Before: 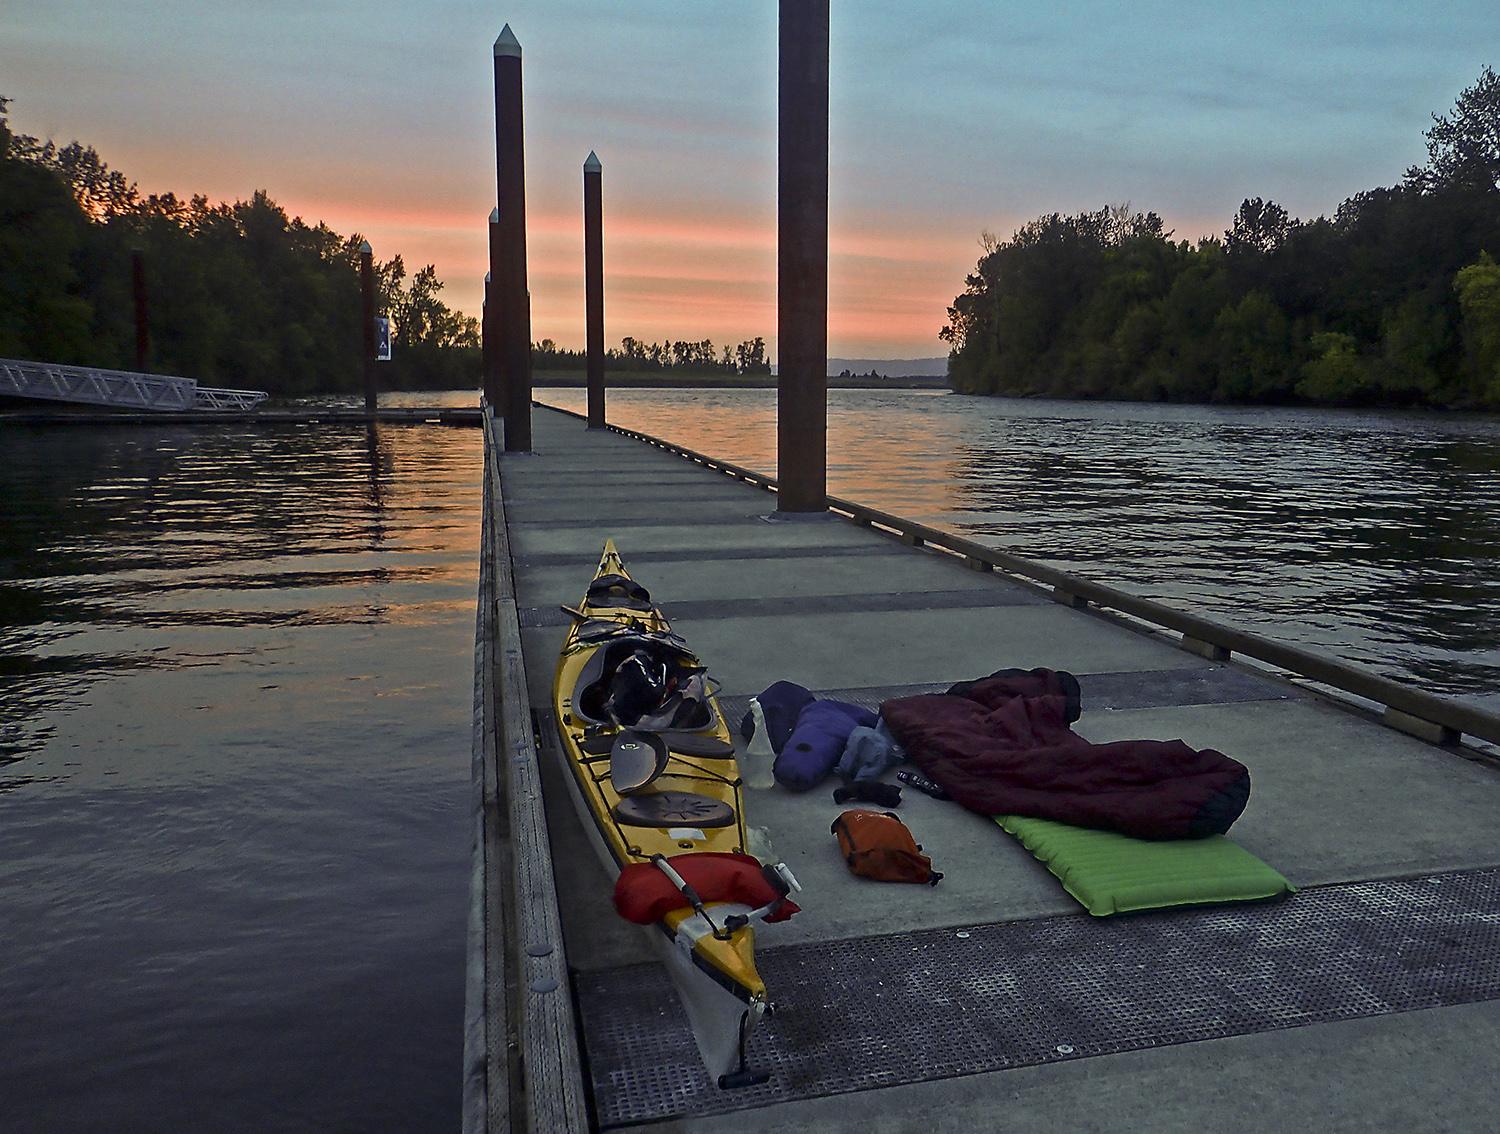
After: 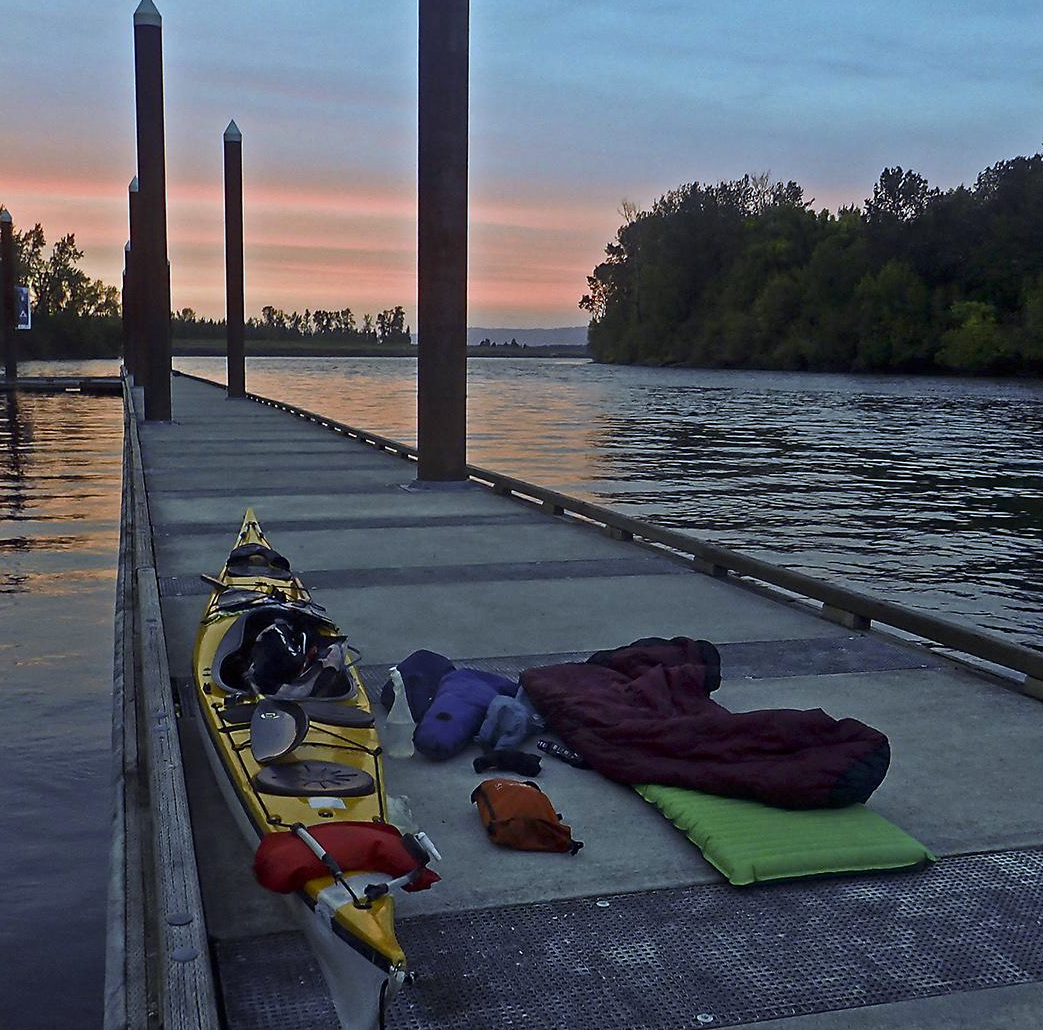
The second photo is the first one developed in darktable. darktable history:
white balance: red 0.931, blue 1.11
crop and rotate: left 24.034%, top 2.838%, right 6.406%, bottom 6.299%
